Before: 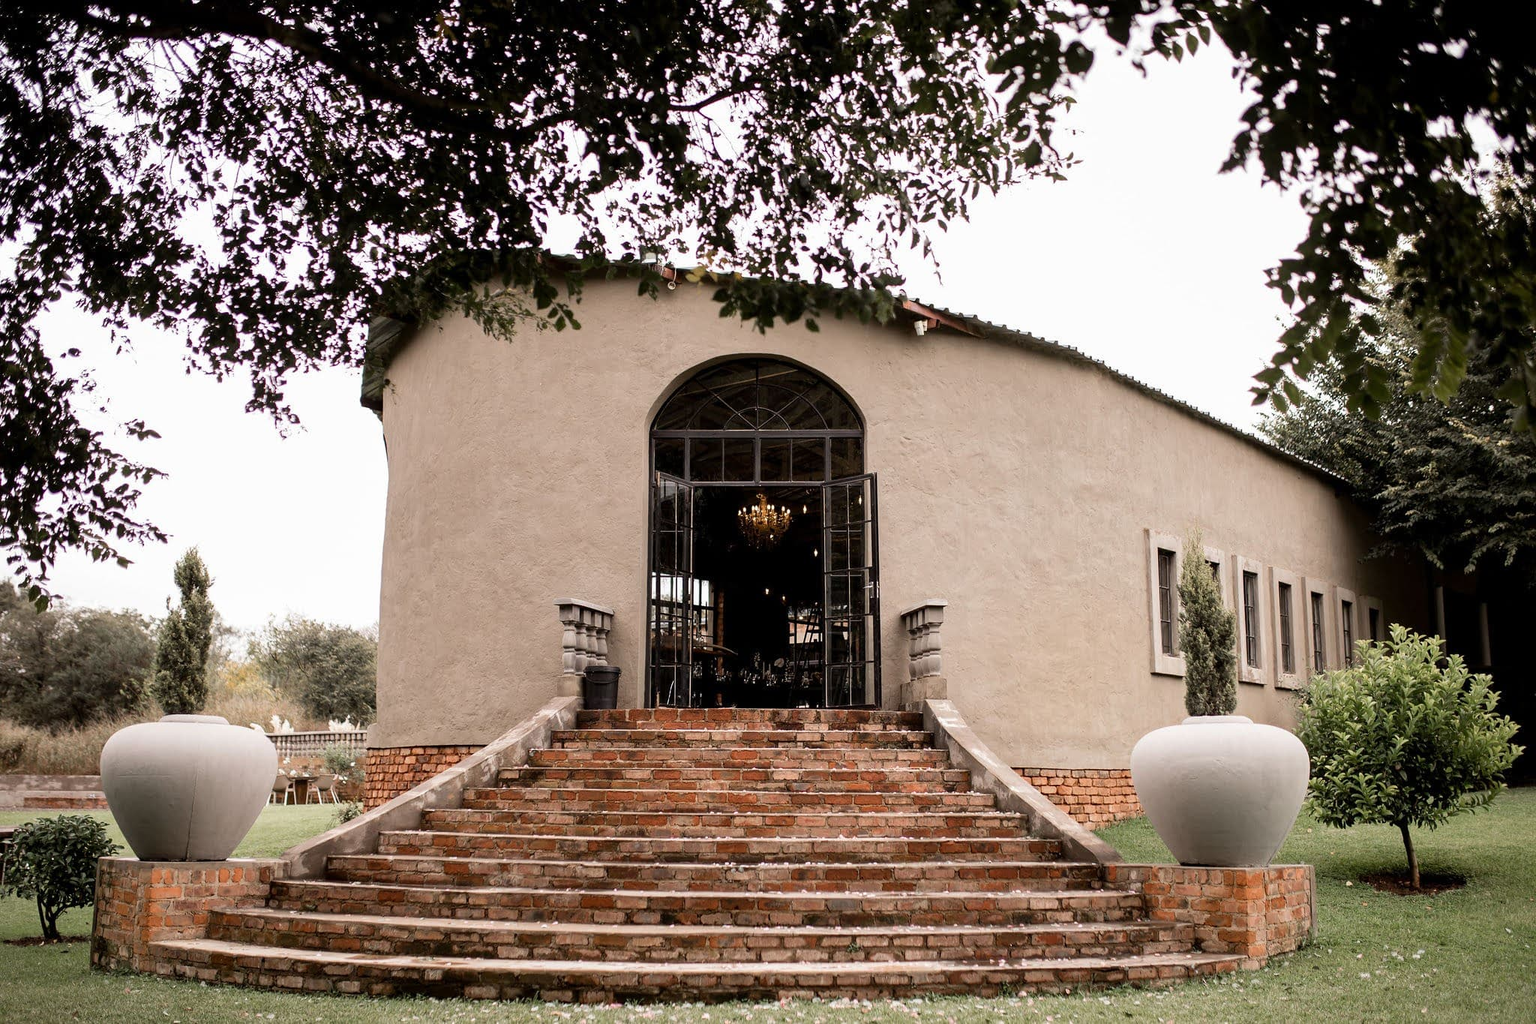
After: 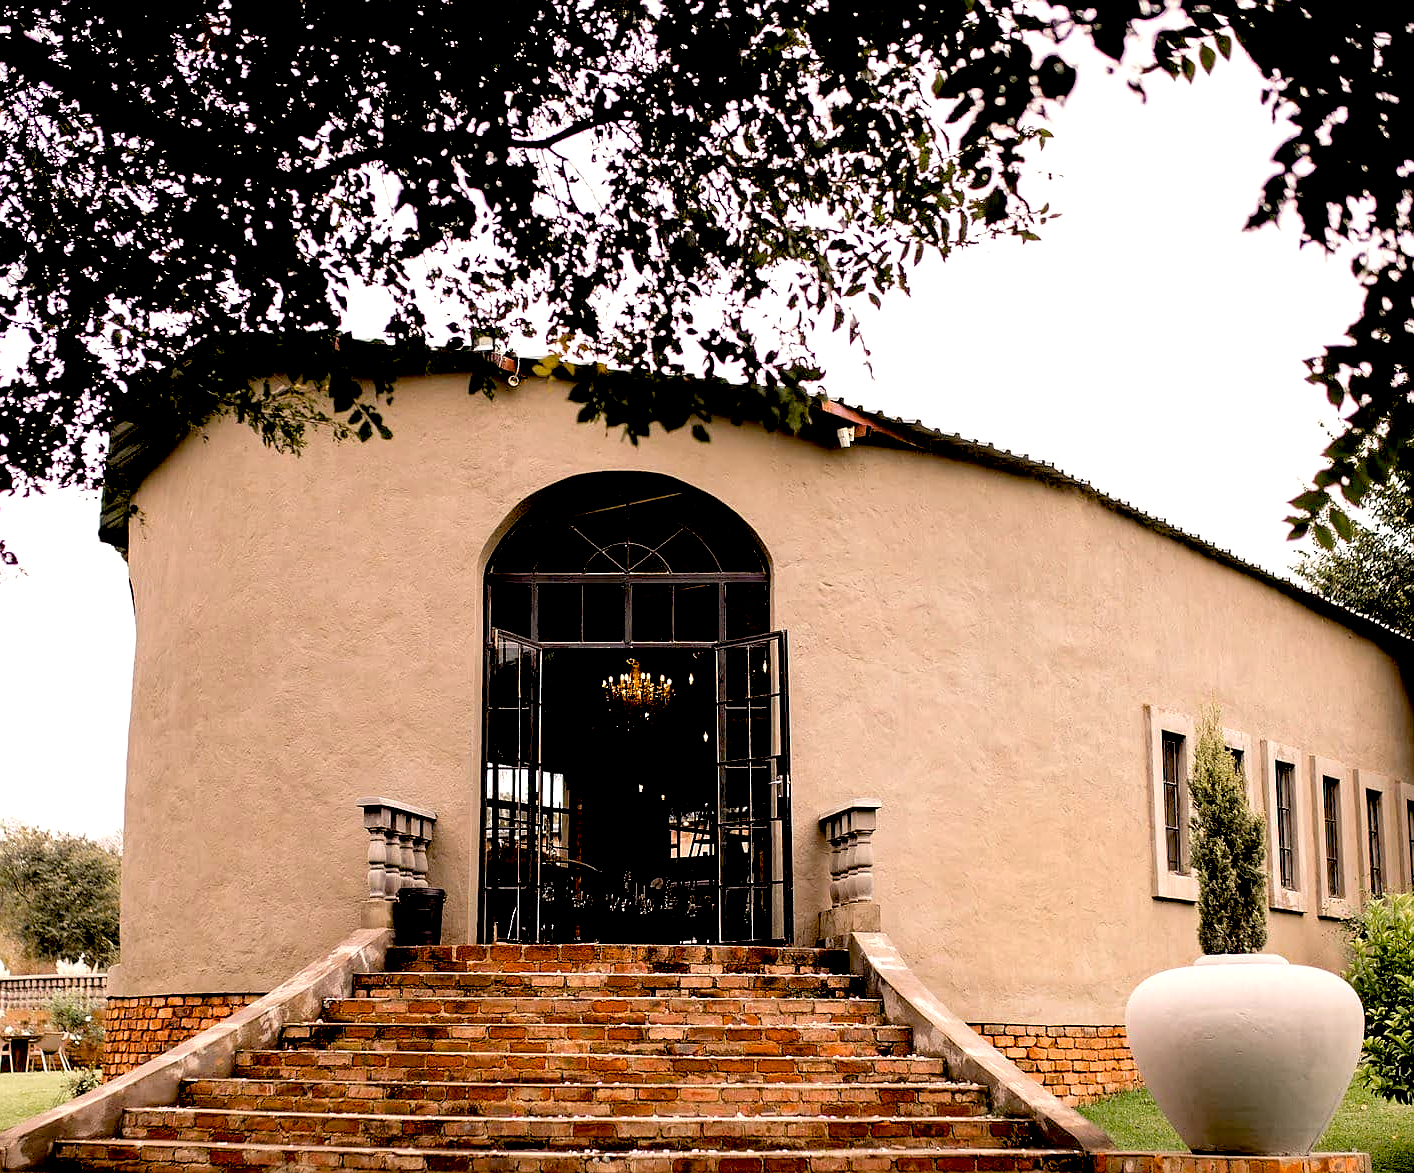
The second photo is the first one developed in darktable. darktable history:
color balance rgb: highlights gain › chroma 1.726%, highlights gain › hue 56.77°, perceptual saturation grading › global saturation 36.114%
exposure: black level correction 0.033, exposure 0.319 EV, compensate highlight preservation false
crop: left 18.675%, right 12.262%, bottom 14.062%
sharpen: radius 0.981, amount 0.614
